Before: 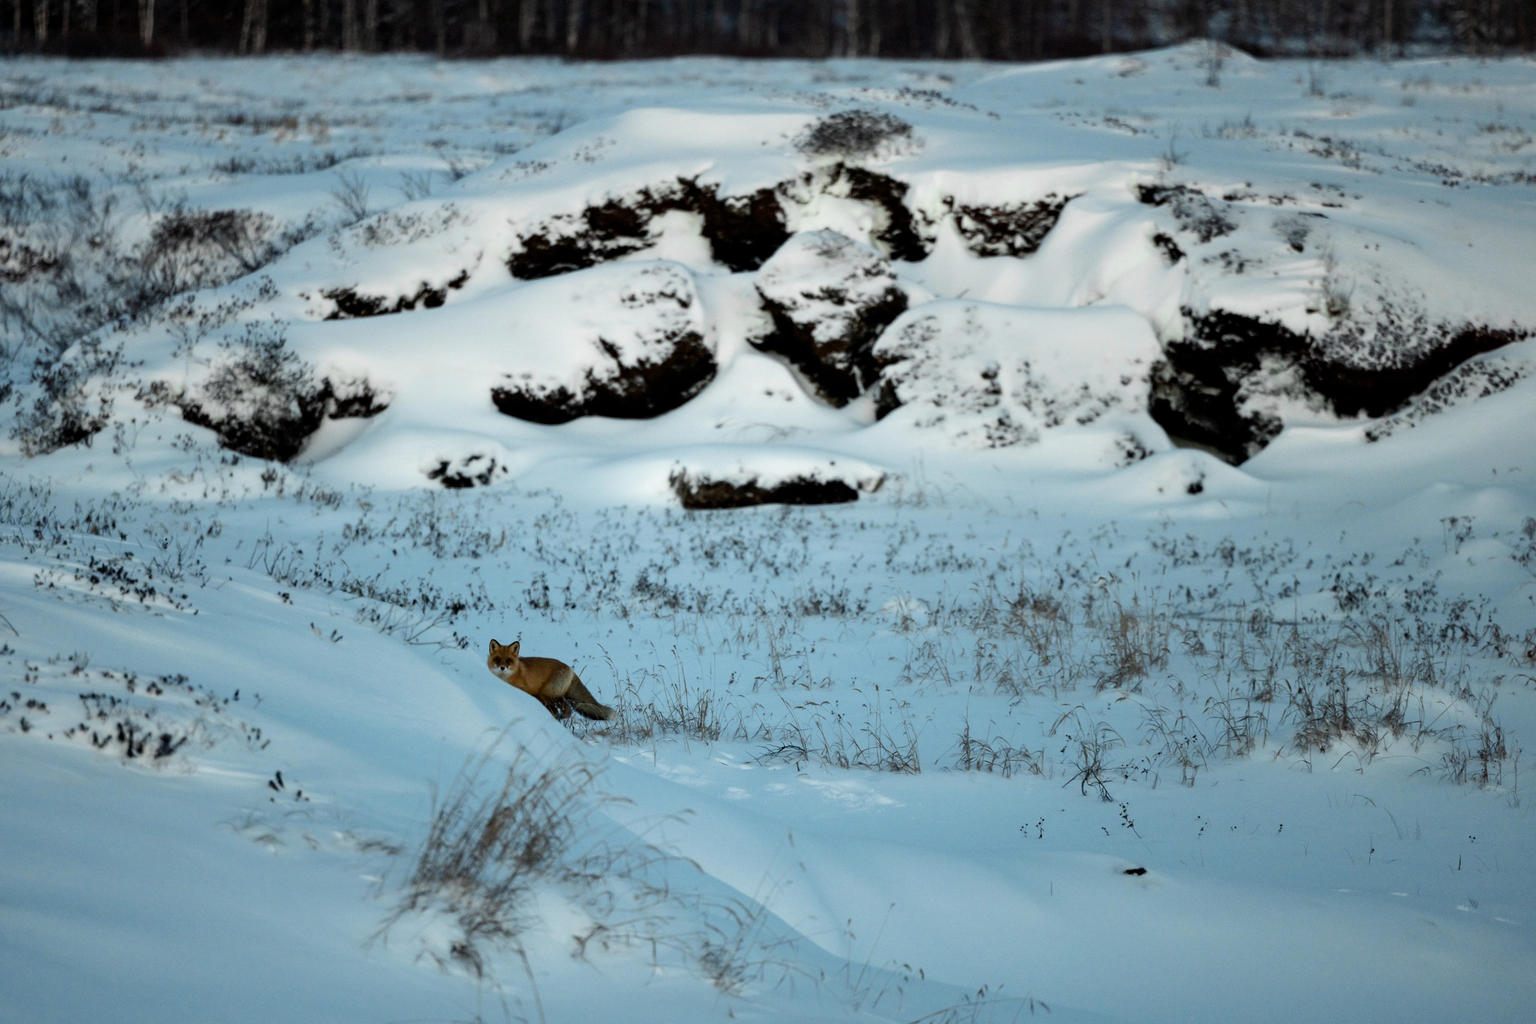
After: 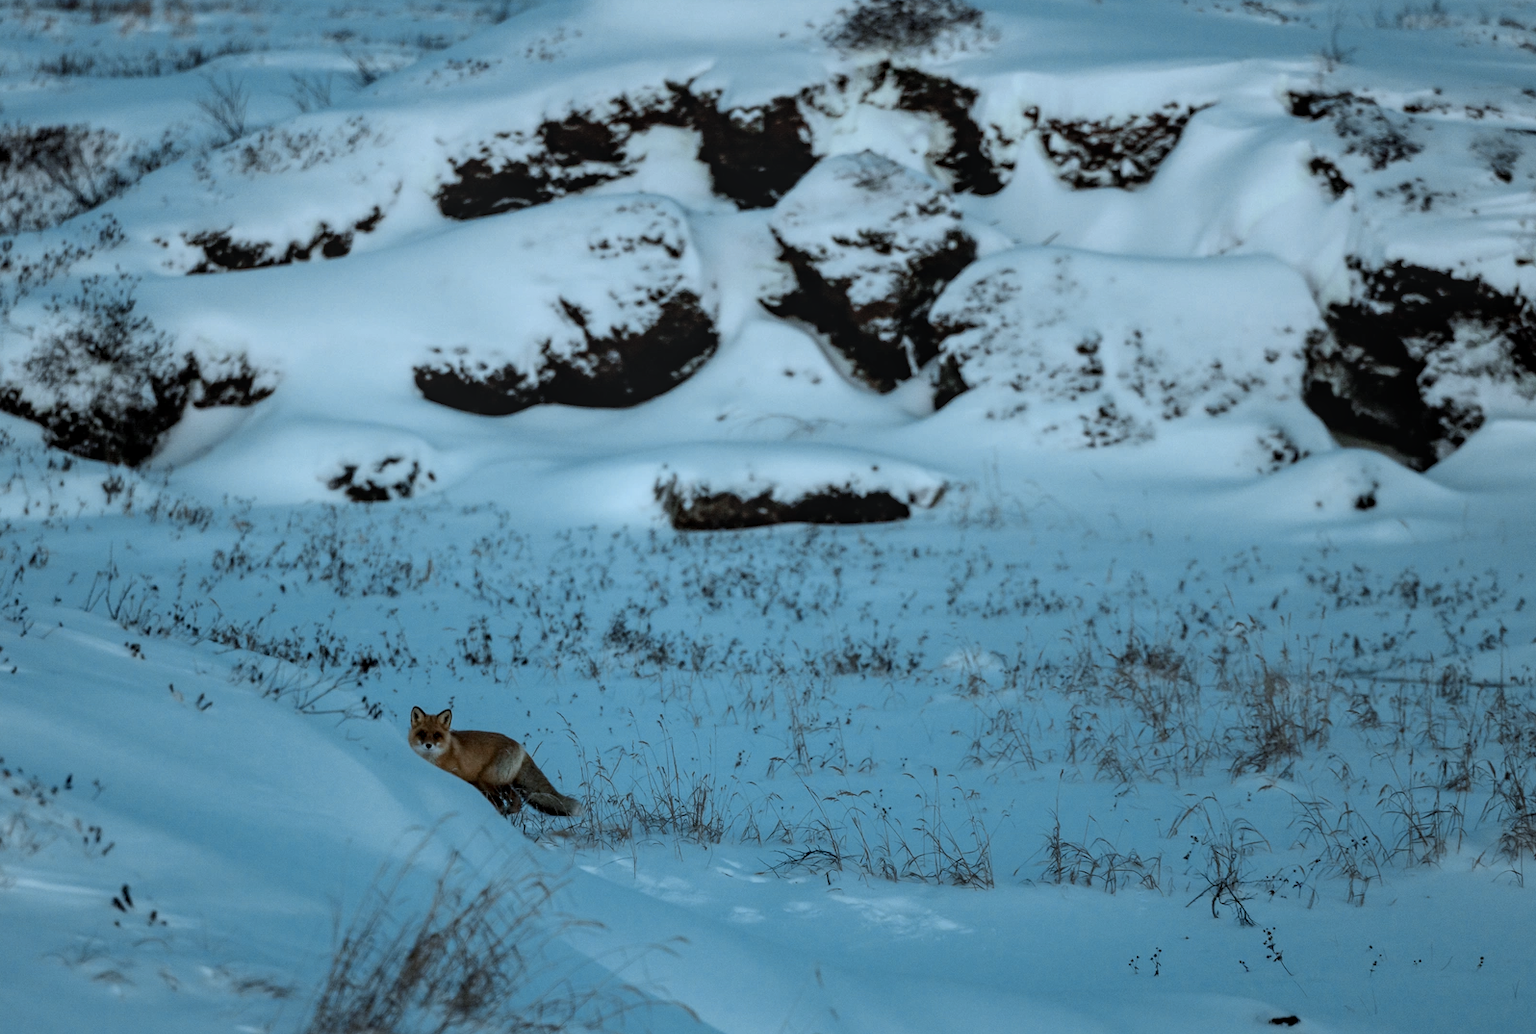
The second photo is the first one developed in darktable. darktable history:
crop and rotate: left 12.131%, top 11.494%, right 13.923%, bottom 13.847%
local contrast: on, module defaults
color zones: curves: ch0 [(0, 0.5) (0.125, 0.4) (0.25, 0.5) (0.375, 0.4) (0.5, 0.4) (0.625, 0.35) (0.75, 0.35) (0.875, 0.5)]; ch1 [(0, 0.35) (0.125, 0.45) (0.25, 0.35) (0.375, 0.35) (0.5, 0.35) (0.625, 0.35) (0.75, 0.45) (0.875, 0.35)]; ch2 [(0, 0.6) (0.125, 0.5) (0.25, 0.5) (0.375, 0.6) (0.5, 0.6) (0.625, 0.5) (0.75, 0.5) (0.875, 0.5)]
color correction: highlights a* -9.87, highlights b* -21.72
